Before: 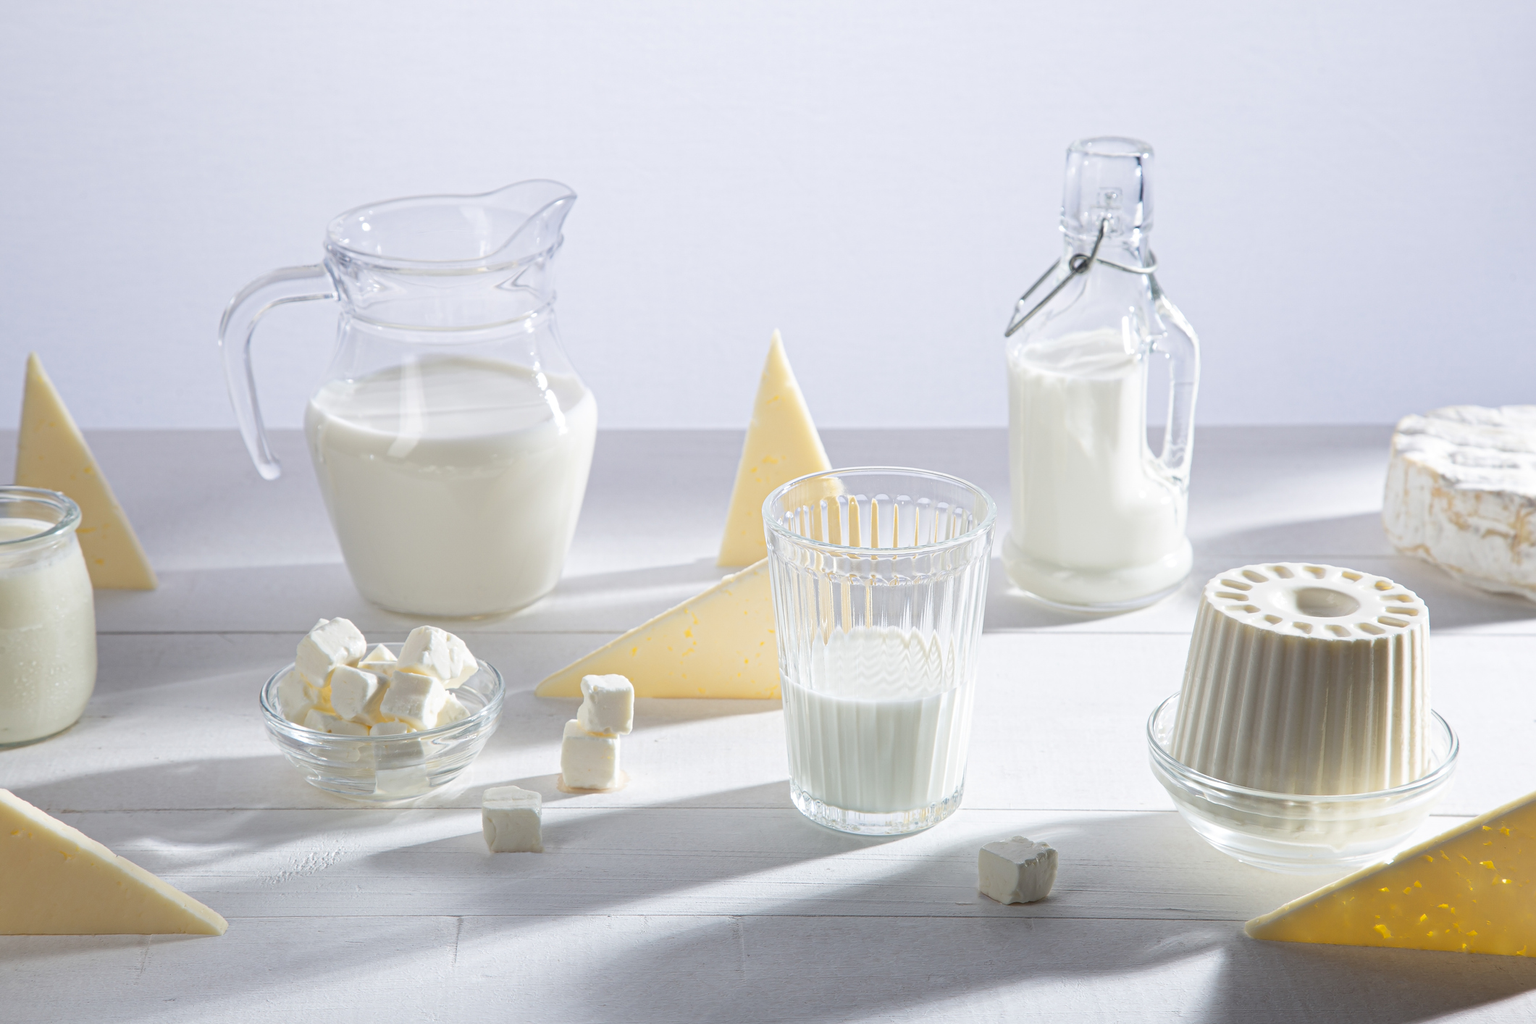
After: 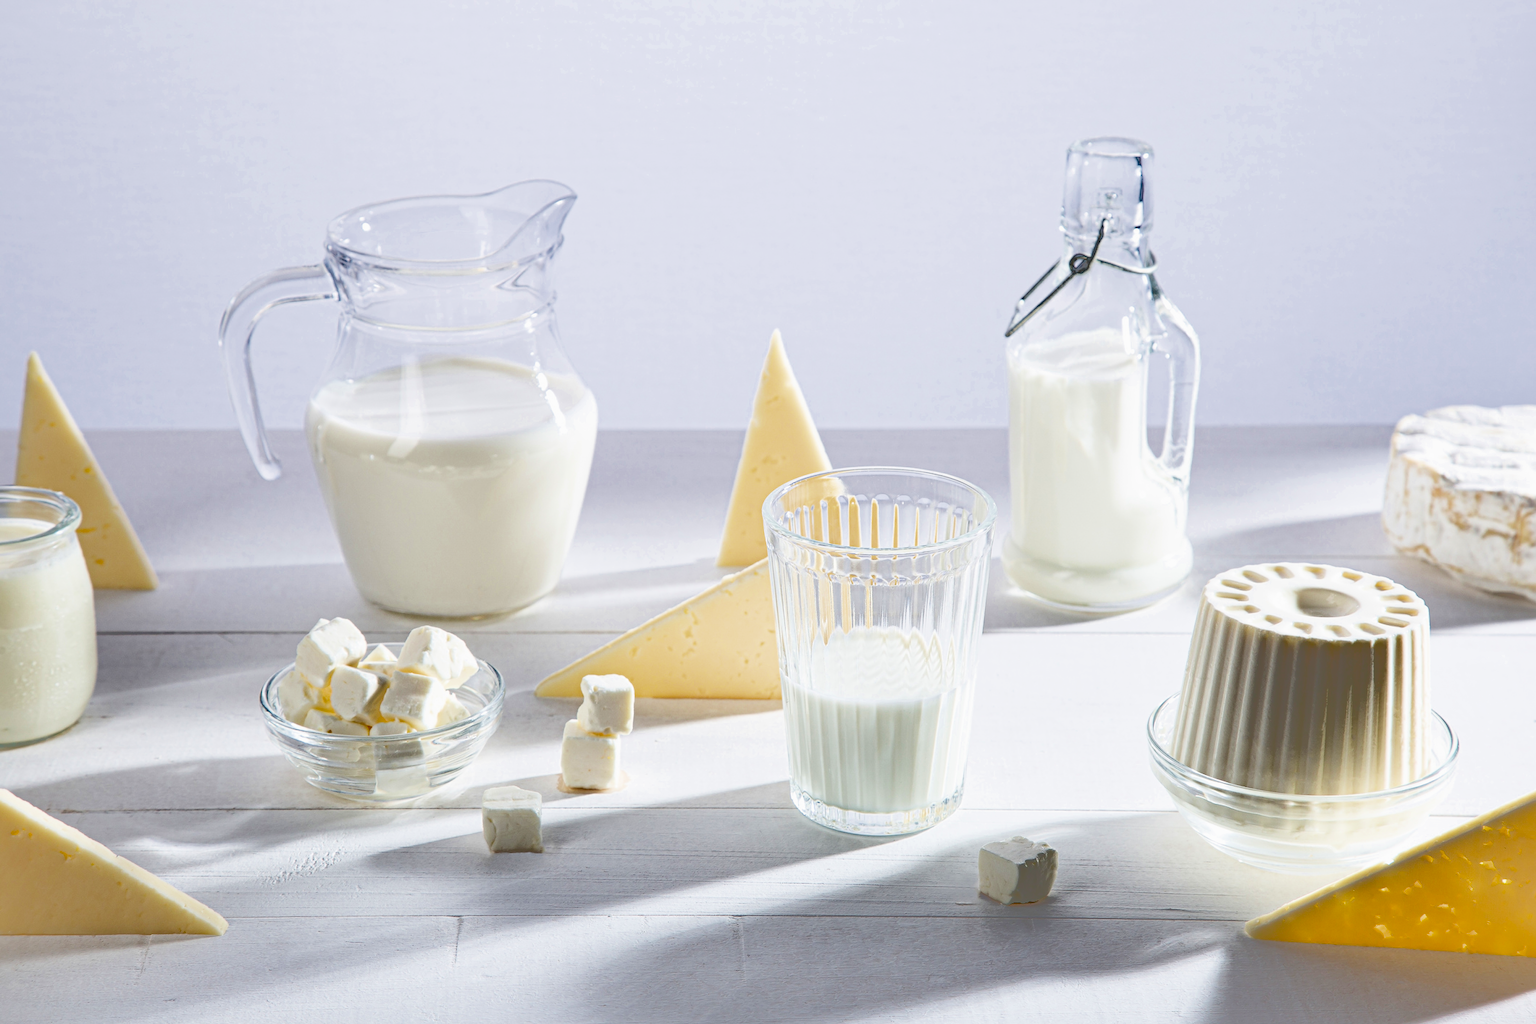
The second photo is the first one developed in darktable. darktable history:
shadows and highlights: shadows 24.79, highlights -69.59
exposure: black level correction 0.014, exposure 1.777 EV, compensate exposure bias true, compensate highlight preservation false
filmic rgb: black relative exposure -7.65 EV, white relative exposure 4.56 EV, threshold 5.99 EV, hardness 3.61, enable highlight reconstruction true
